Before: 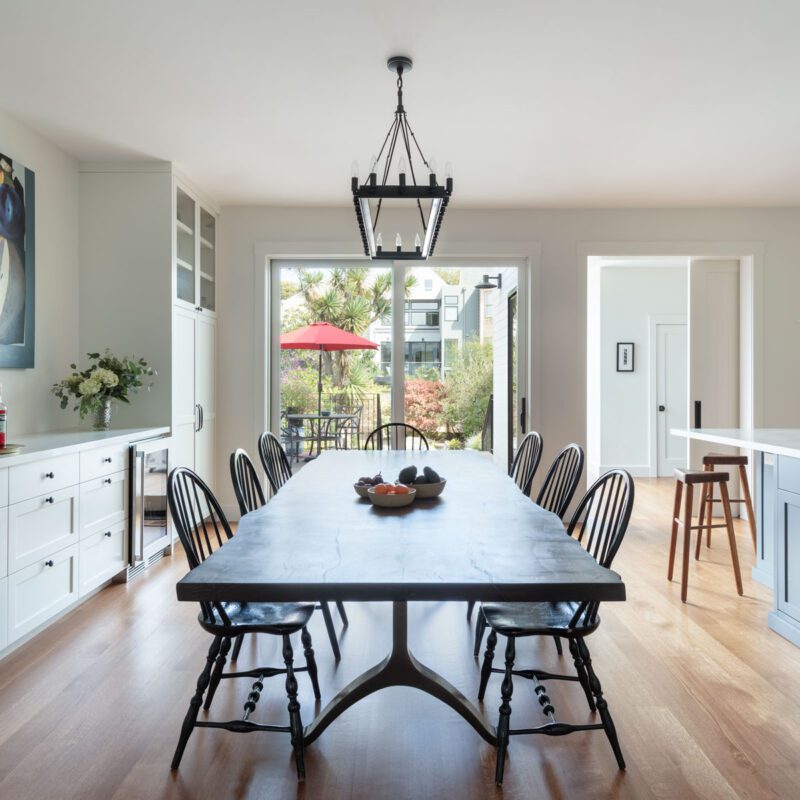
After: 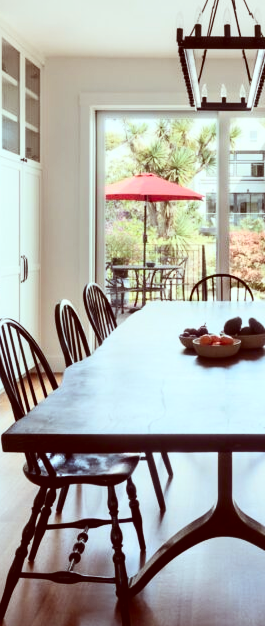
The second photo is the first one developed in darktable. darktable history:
color correction: highlights a* -6.99, highlights b* -0.202, shadows a* 20.53, shadows b* 12.46
crop and rotate: left 21.905%, top 18.724%, right 44.889%, bottom 2.994%
contrast brightness saturation: contrast 0.292
